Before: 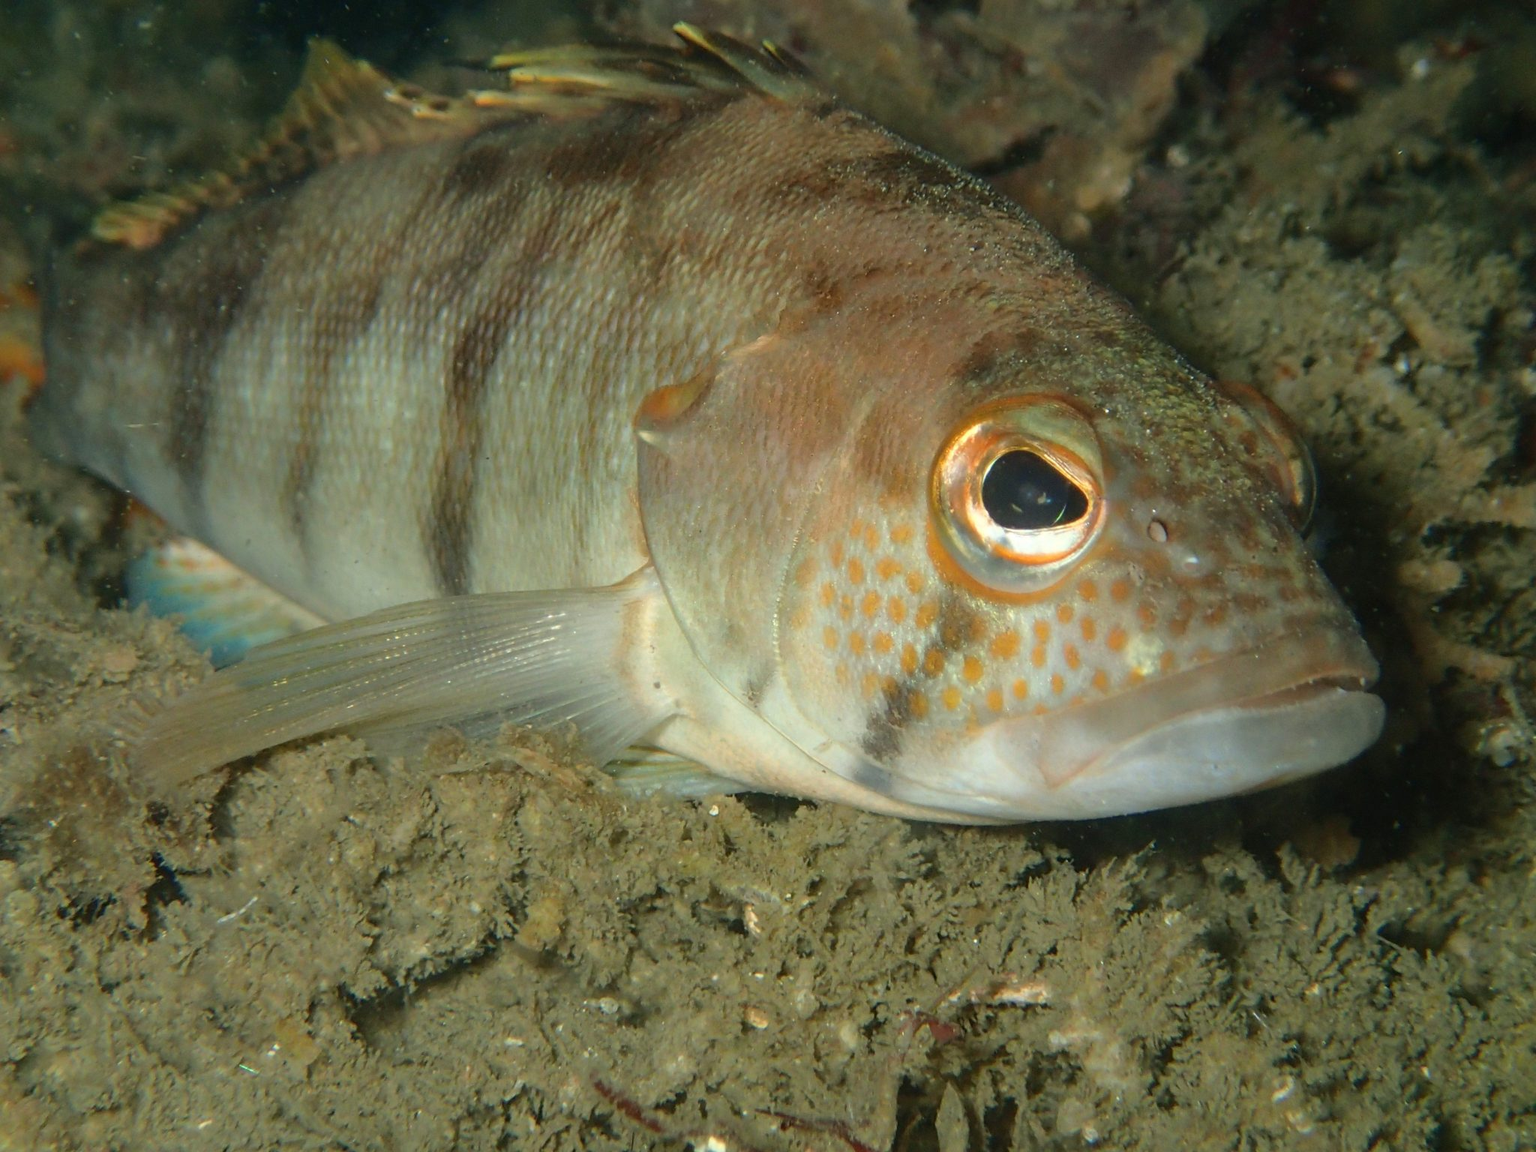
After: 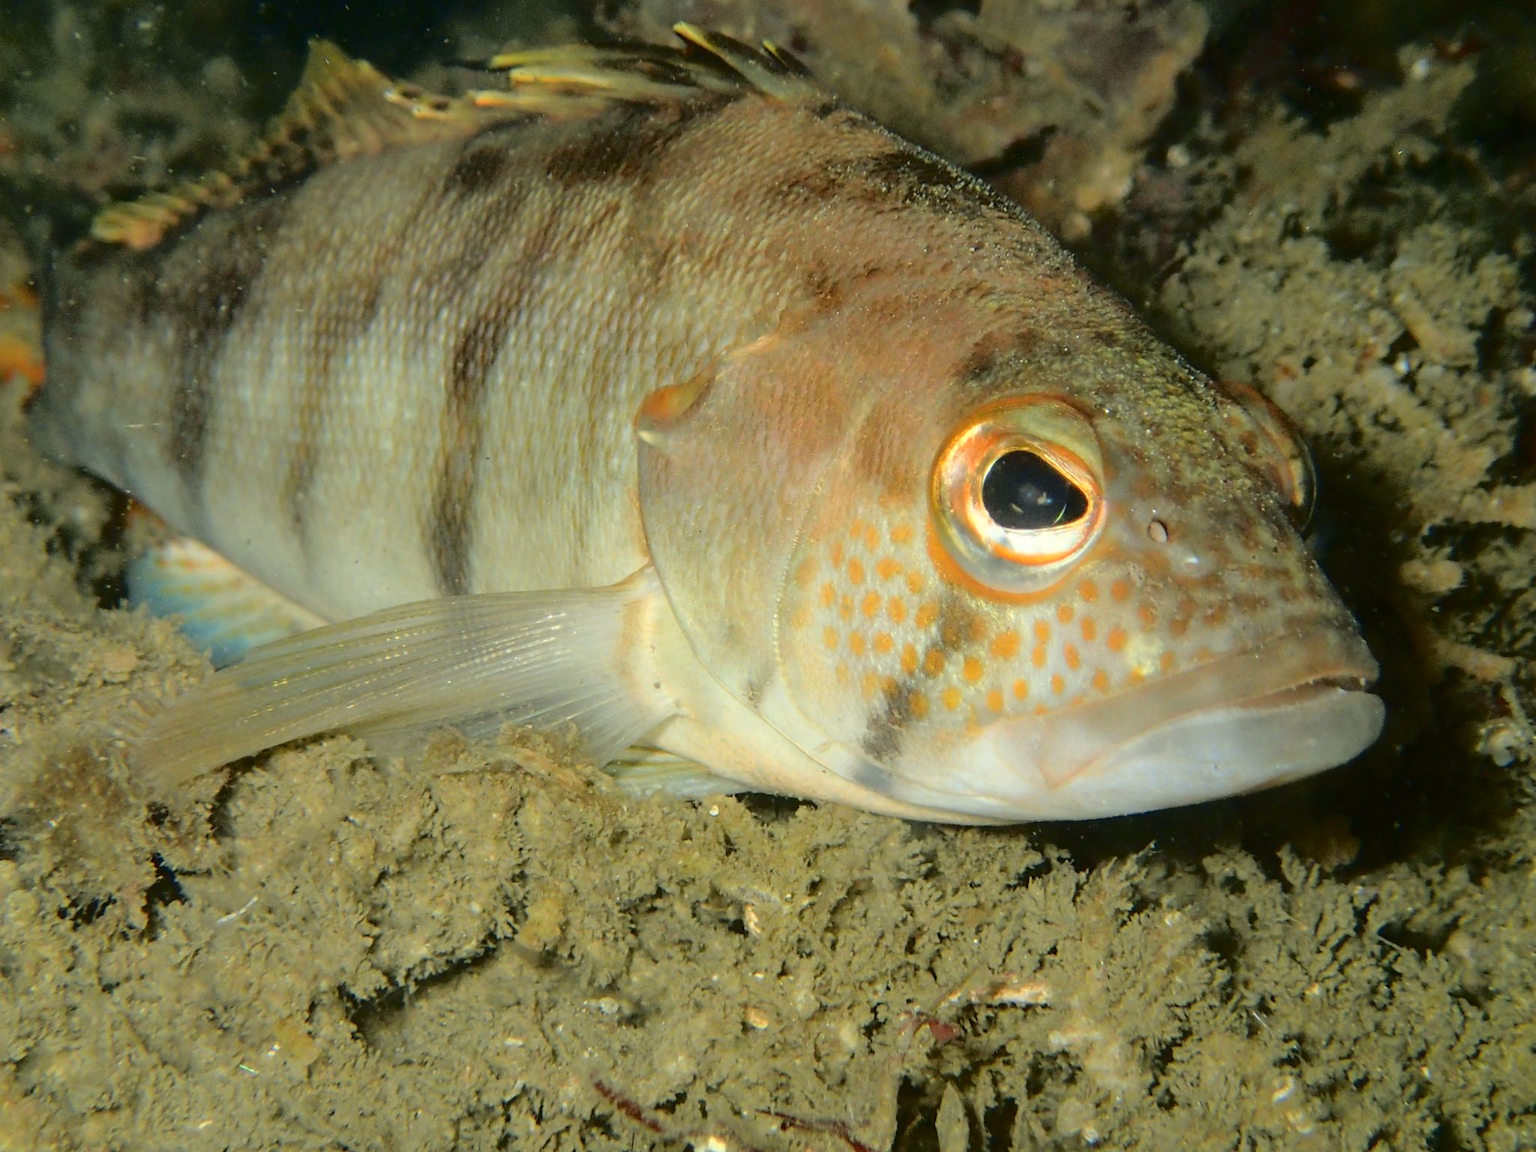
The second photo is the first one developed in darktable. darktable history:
tone curve: curves: ch0 [(0, 0) (0.058, 0.039) (0.168, 0.123) (0.282, 0.327) (0.45, 0.534) (0.676, 0.751) (0.89, 0.919) (1, 1)]; ch1 [(0, 0) (0.094, 0.081) (0.285, 0.299) (0.385, 0.403) (0.447, 0.455) (0.495, 0.496) (0.544, 0.552) (0.589, 0.612) (0.722, 0.728) (1, 1)]; ch2 [(0, 0) (0.257, 0.217) (0.43, 0.421) (0.498, 0.507) (0.531, 0.544) (0.56, 0.579) (0.625, 0.66) (1, 1)], color space Lab, independent channels
